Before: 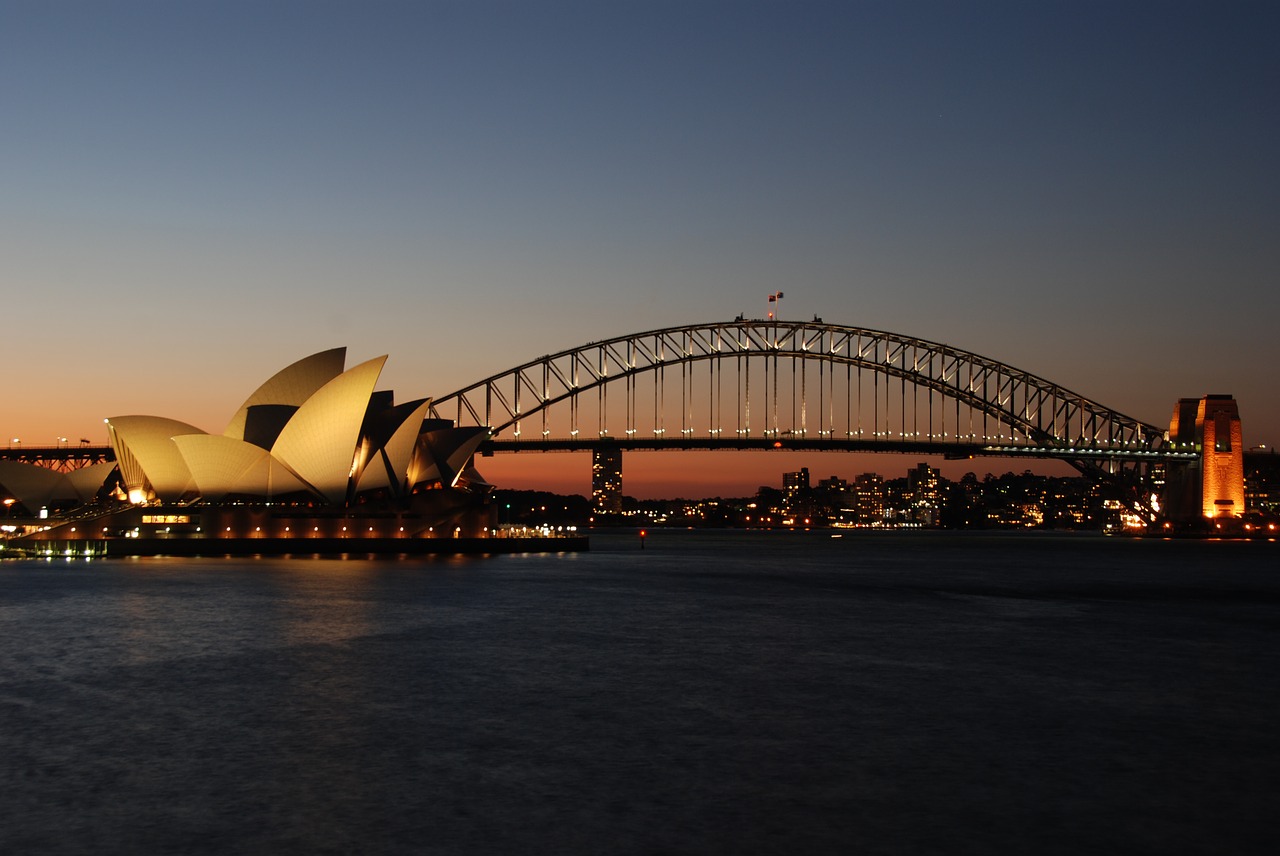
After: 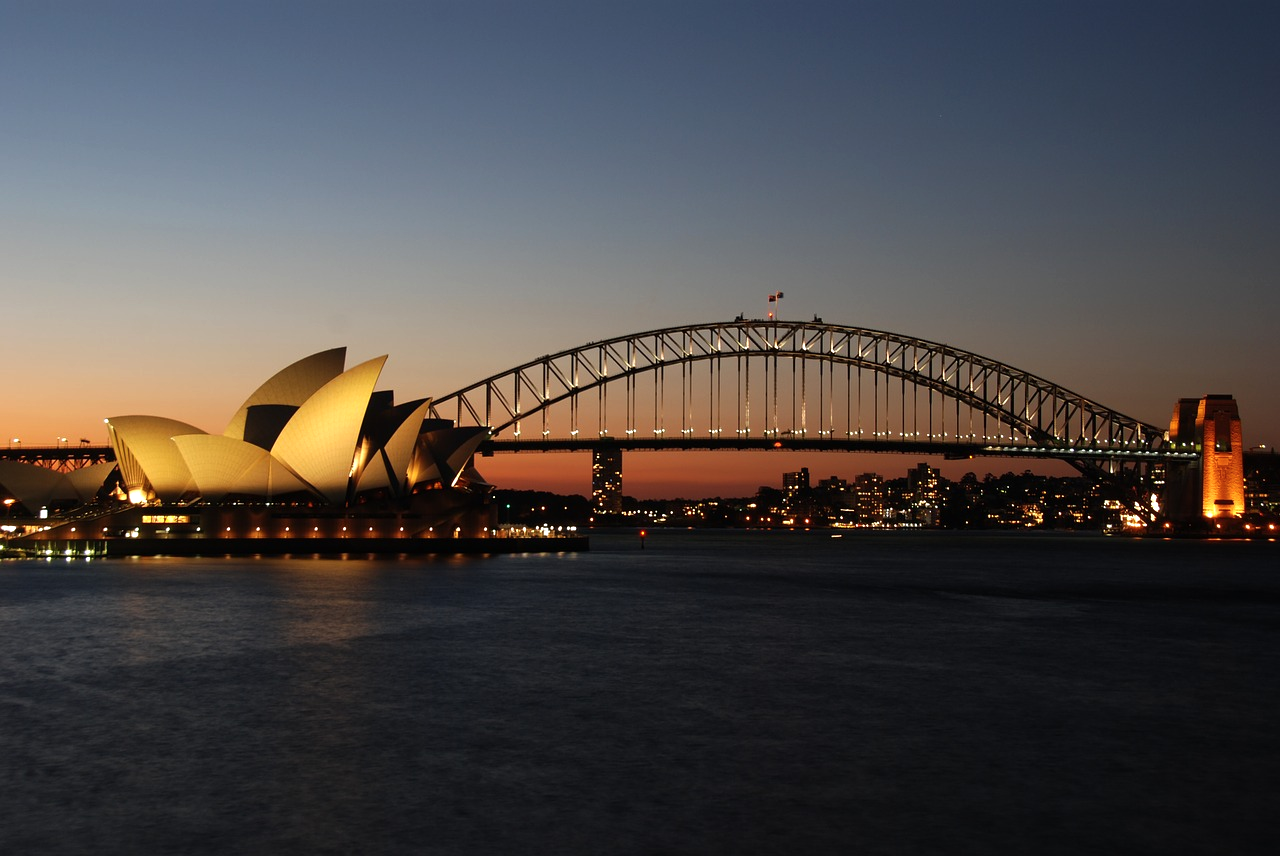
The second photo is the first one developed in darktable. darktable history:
color balance rgb: shadows lift › hue 84.97°, perceptual saturation grading › global saturation 0.563%, perceptual brilliance grading › global brilliance 1.796%, perceptual brilliance grading › highlights 7.615%, perceptual brilliance grading › shadows -3.322%
